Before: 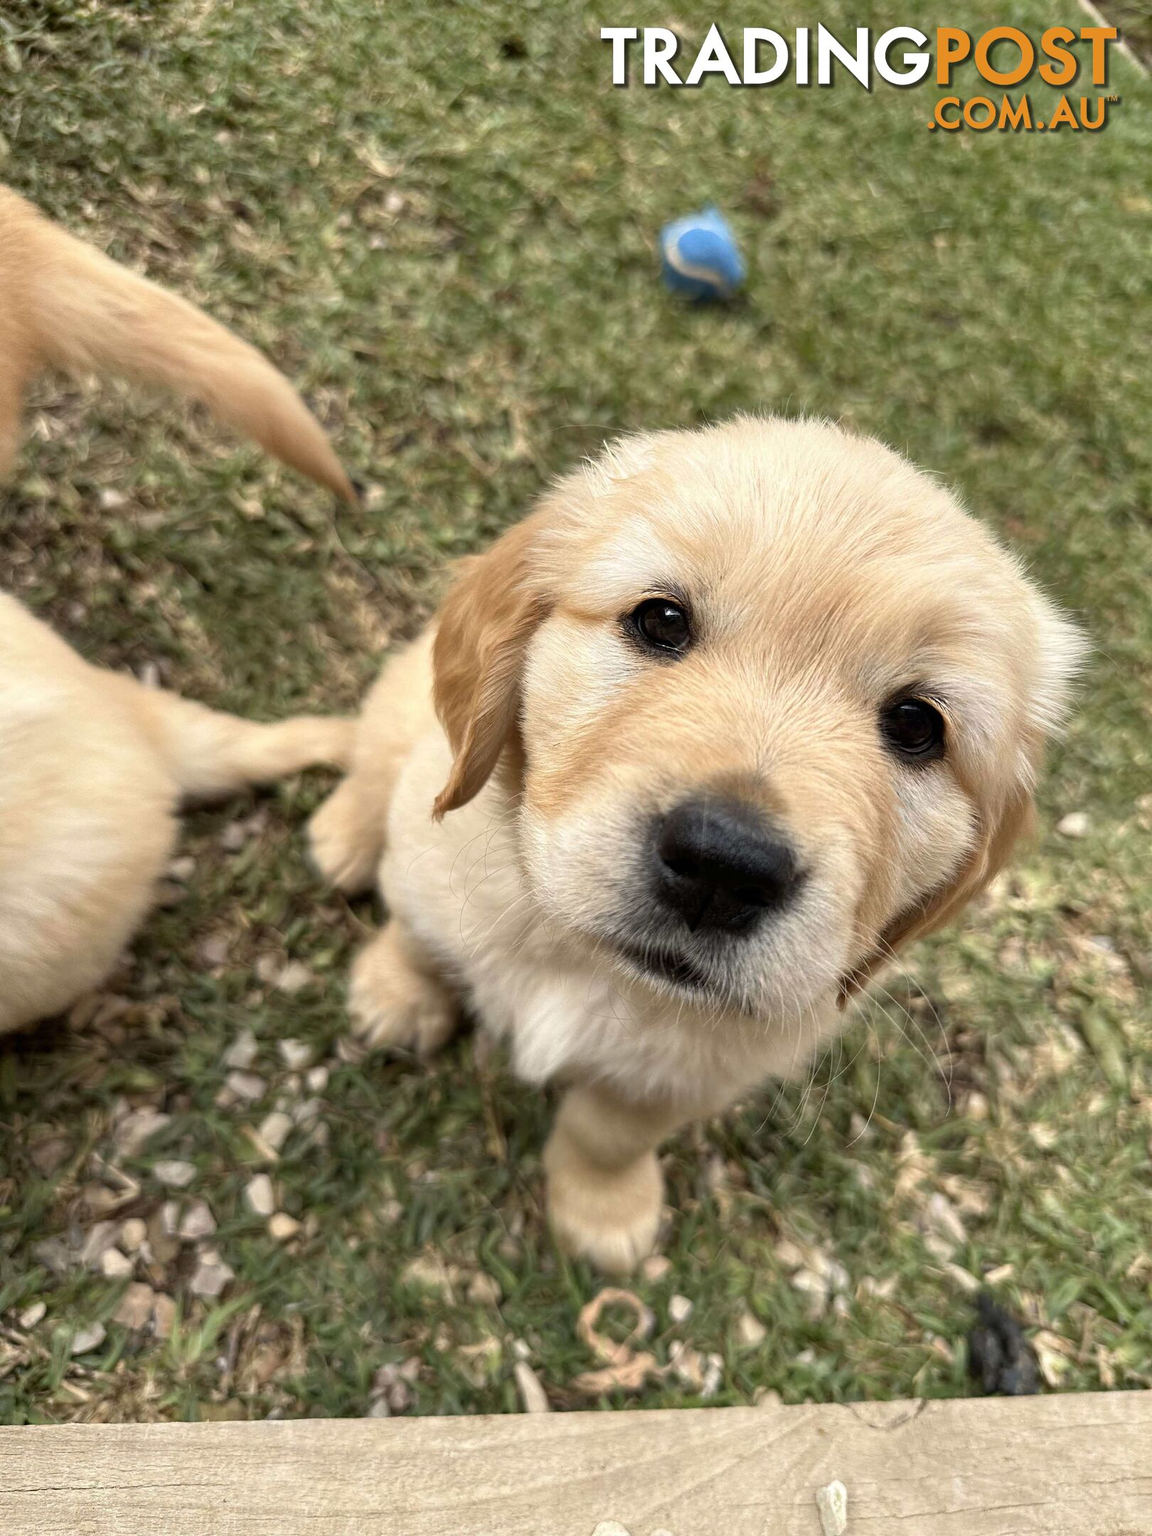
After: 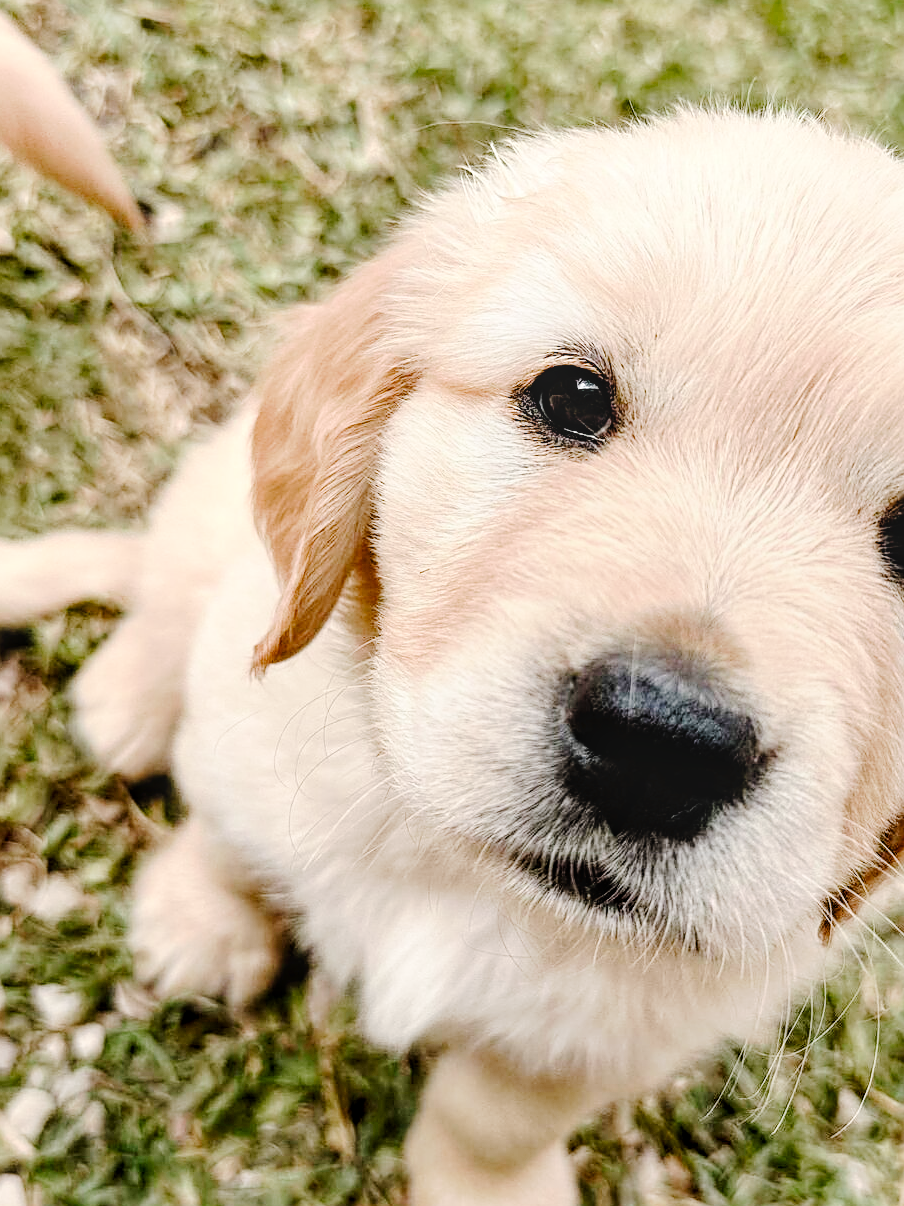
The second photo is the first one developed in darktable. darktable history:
local contrast: on, module defaults
tone curve: curves: ch0 [(0, 0) (0.003, 0.012) (0.011, 0.014) (0.025, 0.02) (0.044, 0.034) (0.069, 0.047) (0.1, 0.063) (0.136, 0.086) (0.177, 0.131) (0.224, 0.183) (0.277, 0.243) (0.335, 0.317) (0.399, 0.403) (0.468, 0.488) (0.543, 0.573) (0.623, 0.649) (0.709, 0.718) (0.801, 0.795) (0.898, 0.872) (1, 1)], preserve colors none
filmic rgb: black relative exposure -5 EV, hardness 2.88, contrast 1.4, highlights saturation mix -30%
color balance rgb: shadows lift › chroma 1%, shadows lift › hue 113°, highlights gain › chroma 0.2%, highlights gain › hue 333°, perceptual saturation grading › global saturation 20%, perceptual saturation grading › highlights -50%, perceptual saturation grading › shadows 25%, contrast -10%
sharpen: on, module defaults
exposure: black level correction 0, exposure 1.2 EV, compensate highlight preservation false
crop and rotate: left 22.13%, top 22.054%, right 22.026%, bottom 22.102%
